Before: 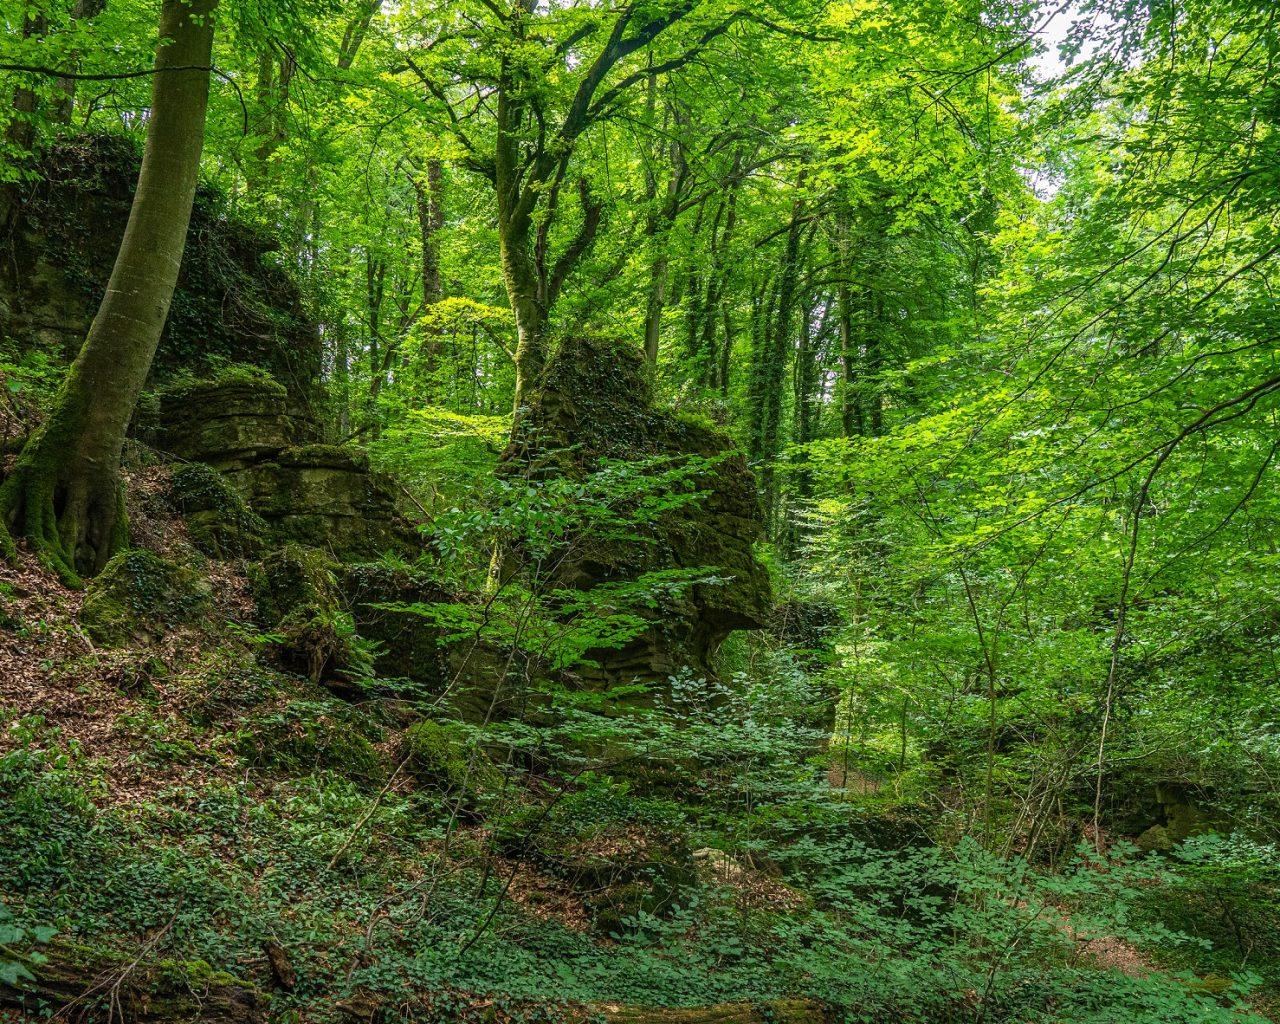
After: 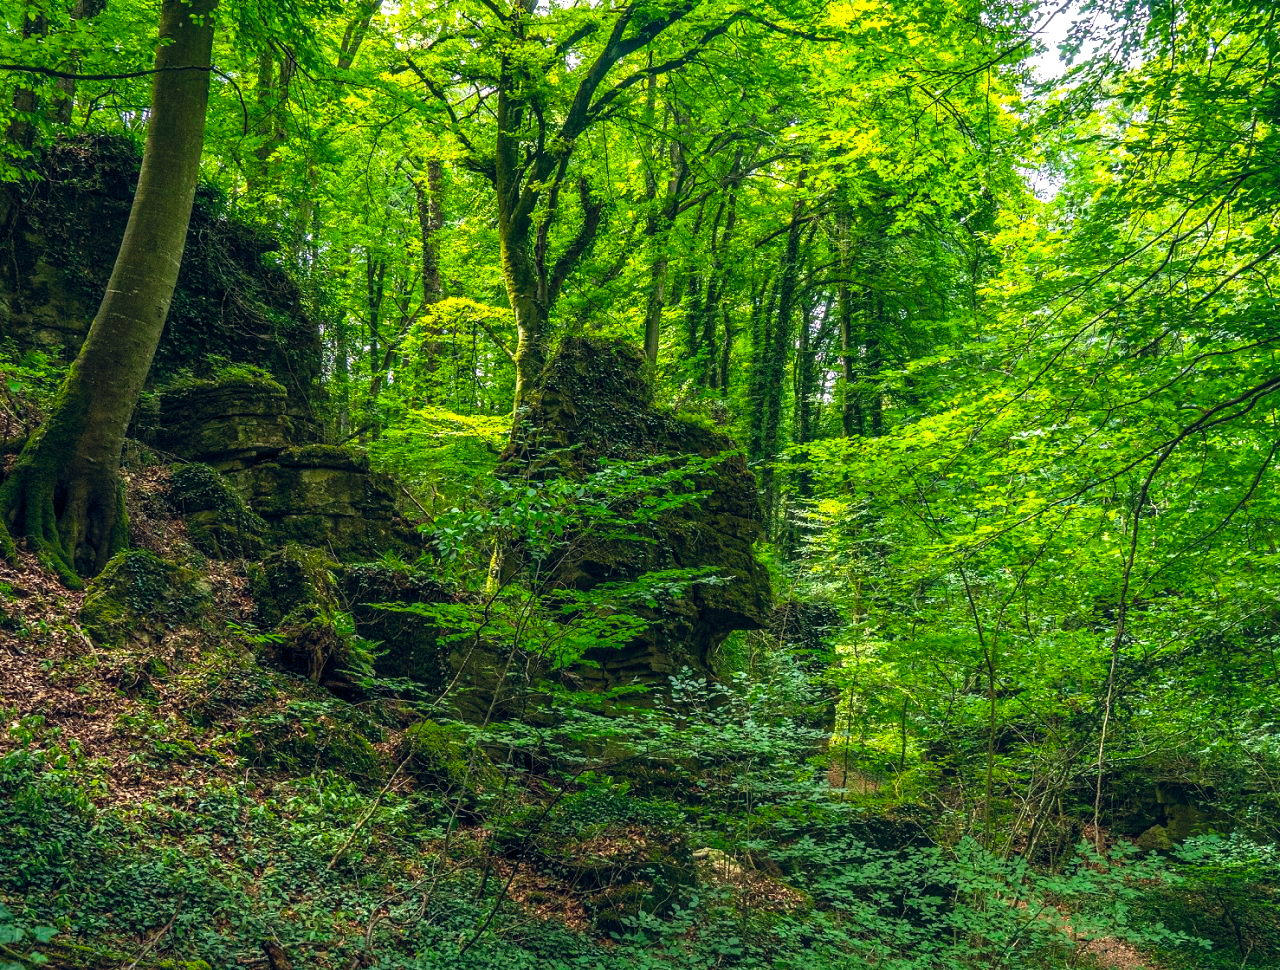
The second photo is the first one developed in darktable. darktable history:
crop and rotate: top 0.003%, bottom 5.175%
color balance rgb: shadows lift › chroma 0.649%, shadows lift › hue 111.44°, global offset › chroma 0.132%, global offset › hue 254.26°, perceptual saturation grading › global saturation 10.609%, perceptual brilliance grading › highlights 8.494%, perceptual brilliance grading › mid-tones 4.395%, perceptual brilliance grading › shadows 2.336%, global vibrance 30.249%, contrast 9.804%
